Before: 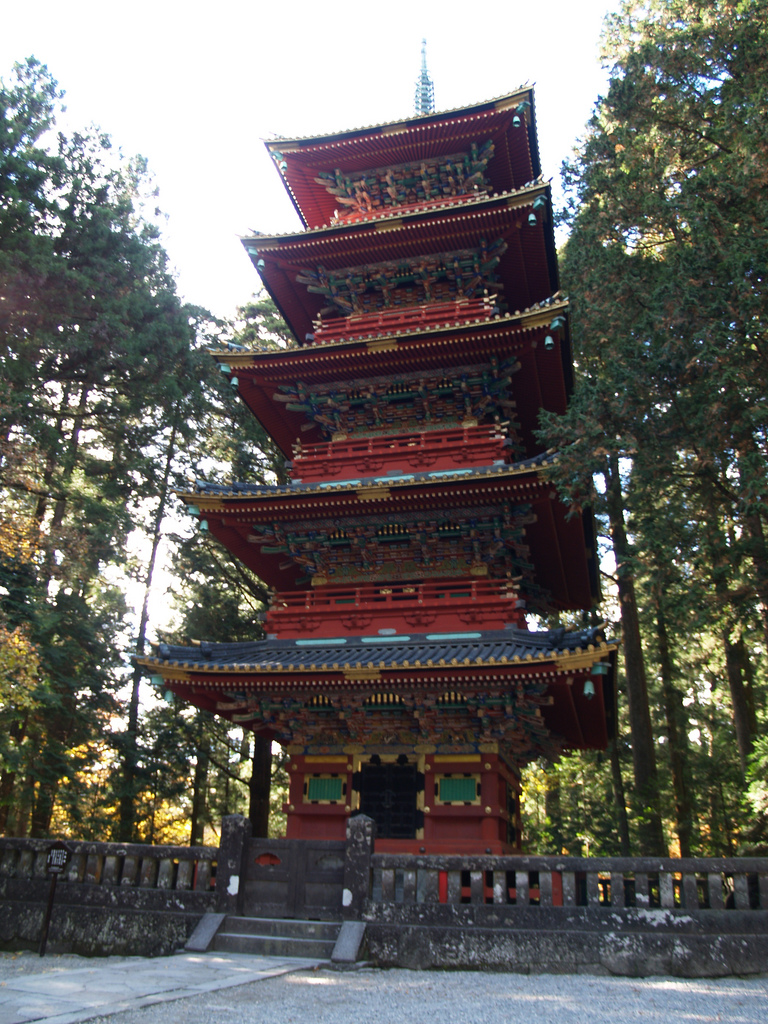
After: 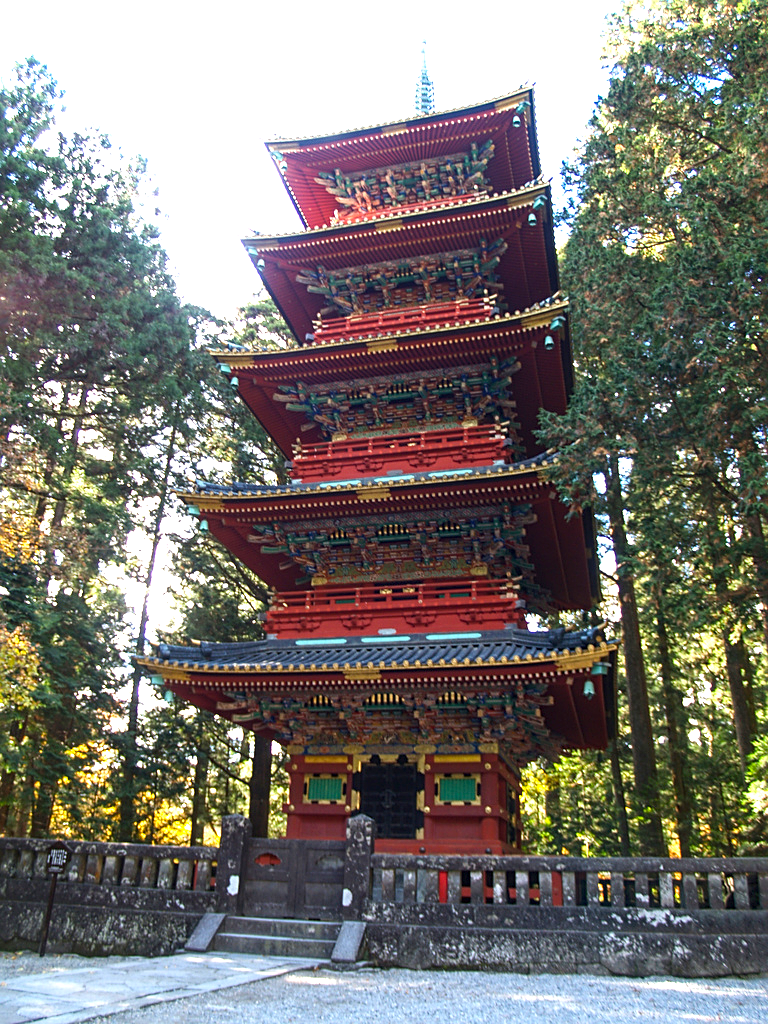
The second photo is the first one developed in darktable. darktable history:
sharpen: on, module defaults
local contrast: on, module defaults
exposure: black level correction 0, exposure 0.703 EV, compensate exposure bias true, compensate highlight preservation false
color balance rgb: power › hue 61.39°, linear chroma grading › global chroma 14.38%, perceptual saturation grading › global saturation 1.534%, perceptual saturation grading › highlights -1.803%, perceptual saturation grading › mid-tones 4.203%, perceptual saturation grading › shadows 7.703%, global vibrance 9.6%
contrast brightness saturation: contrast 0.099, brightness 0.015, saturation 0.019
